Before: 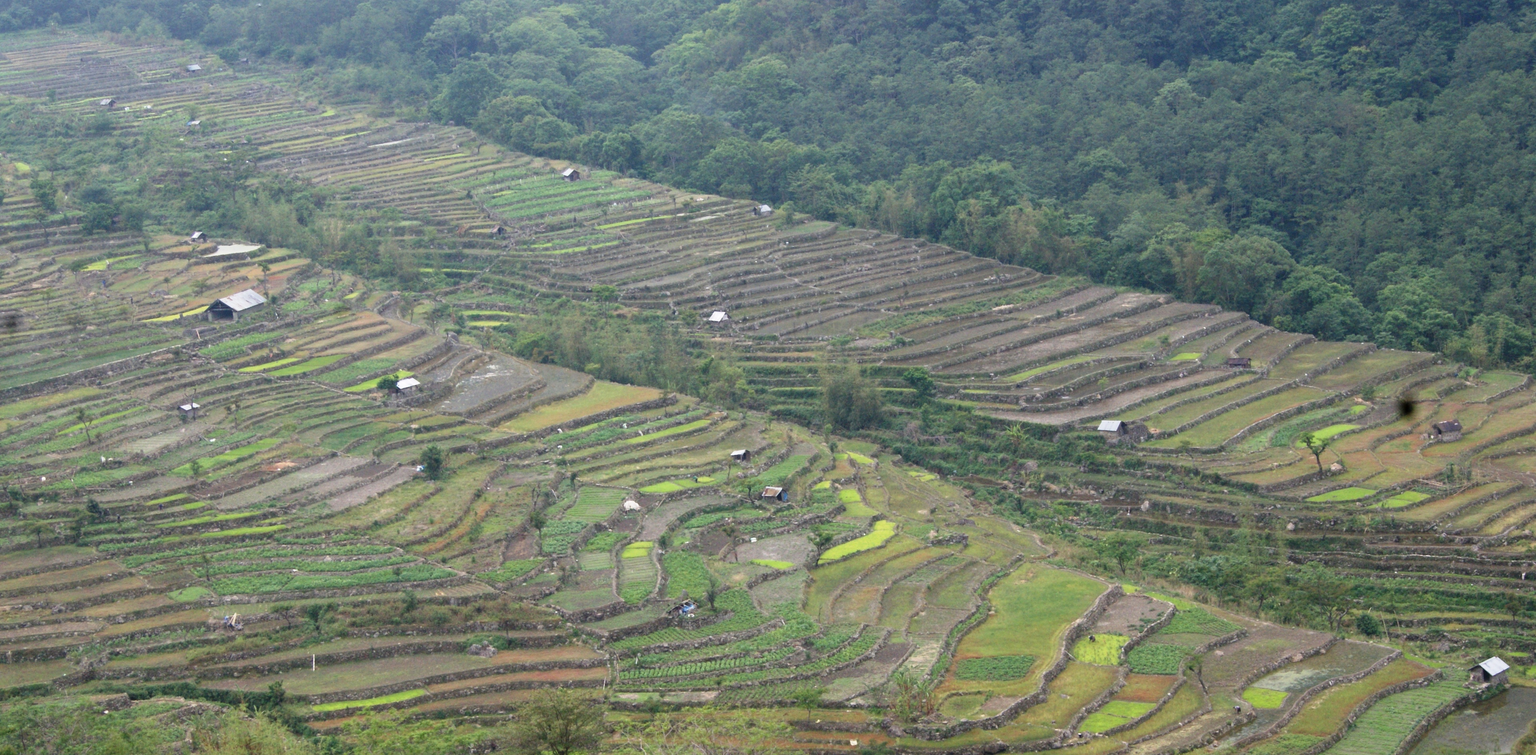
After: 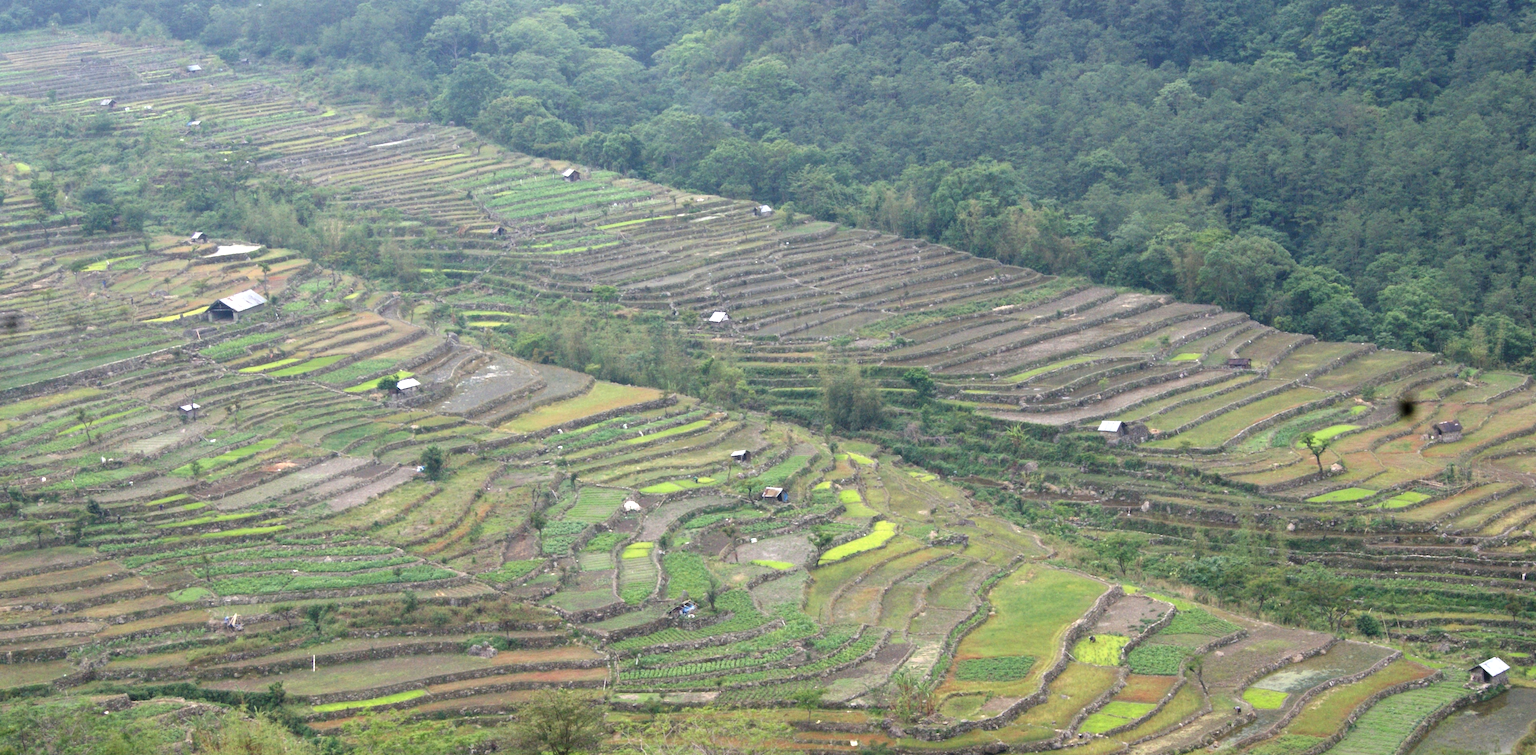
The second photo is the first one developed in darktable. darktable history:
white balance: emerald 1
exposure: exposure 0.4 EV, compensate highlight preservation false
